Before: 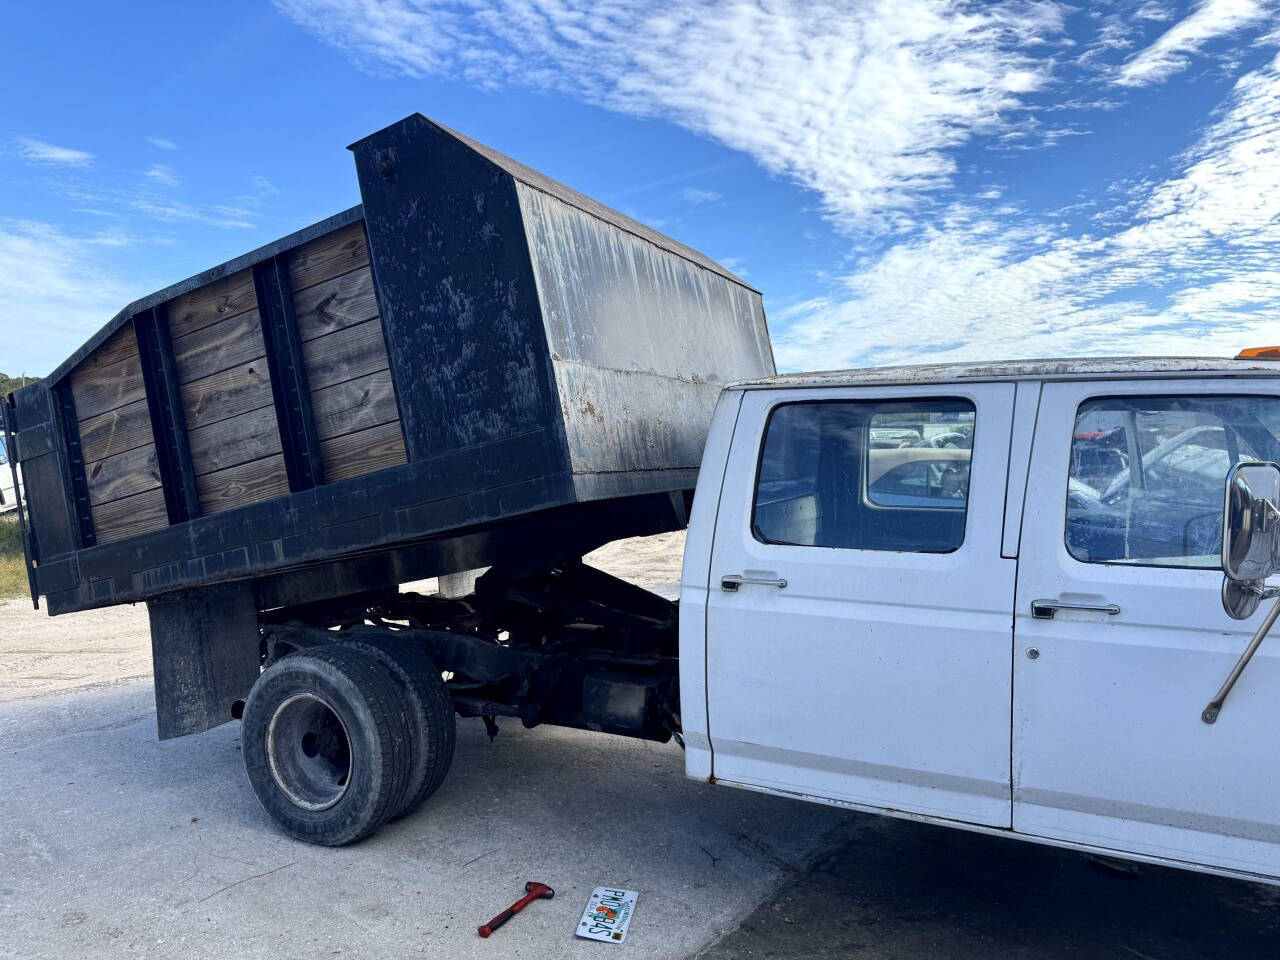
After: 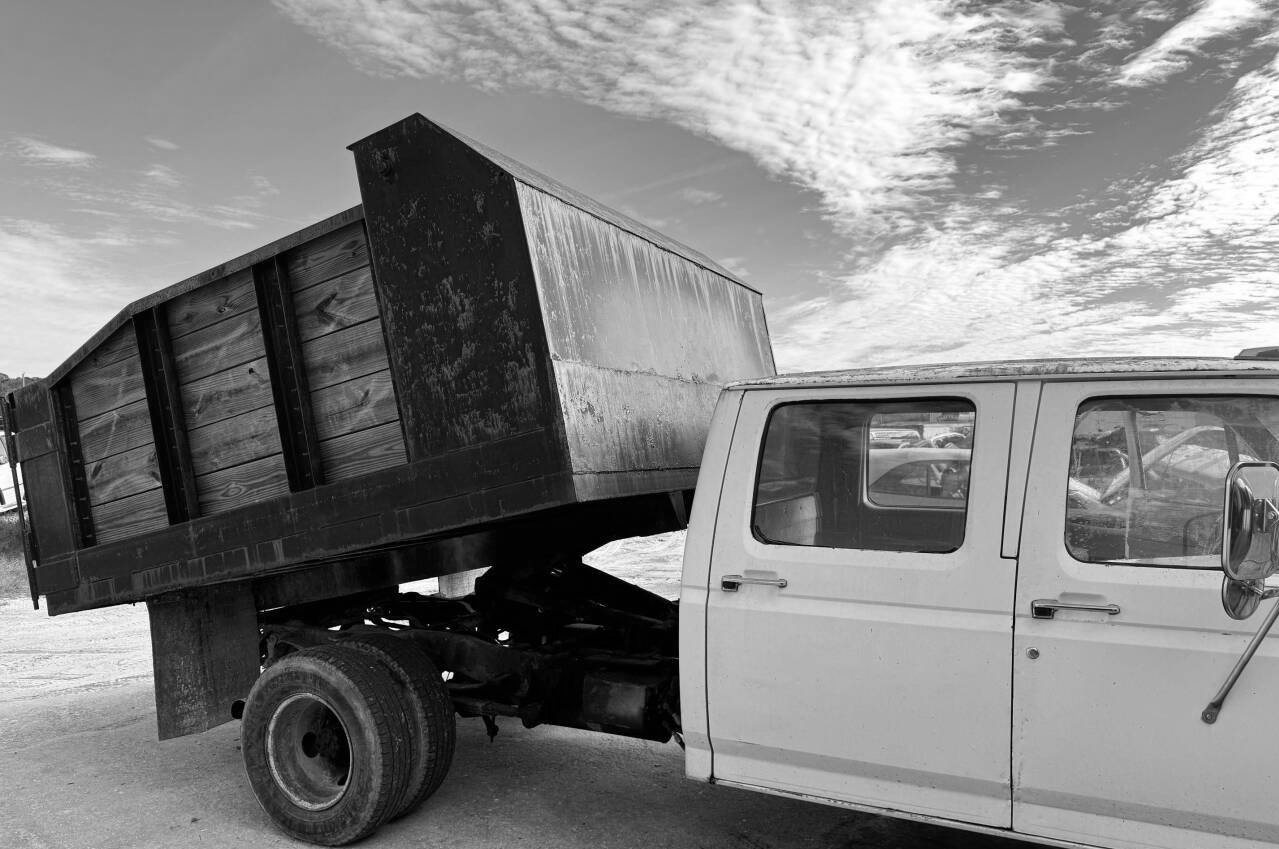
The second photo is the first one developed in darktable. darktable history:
crop and rotate: top 0%, bottom 11.49%
monochrome: on, module defaults
